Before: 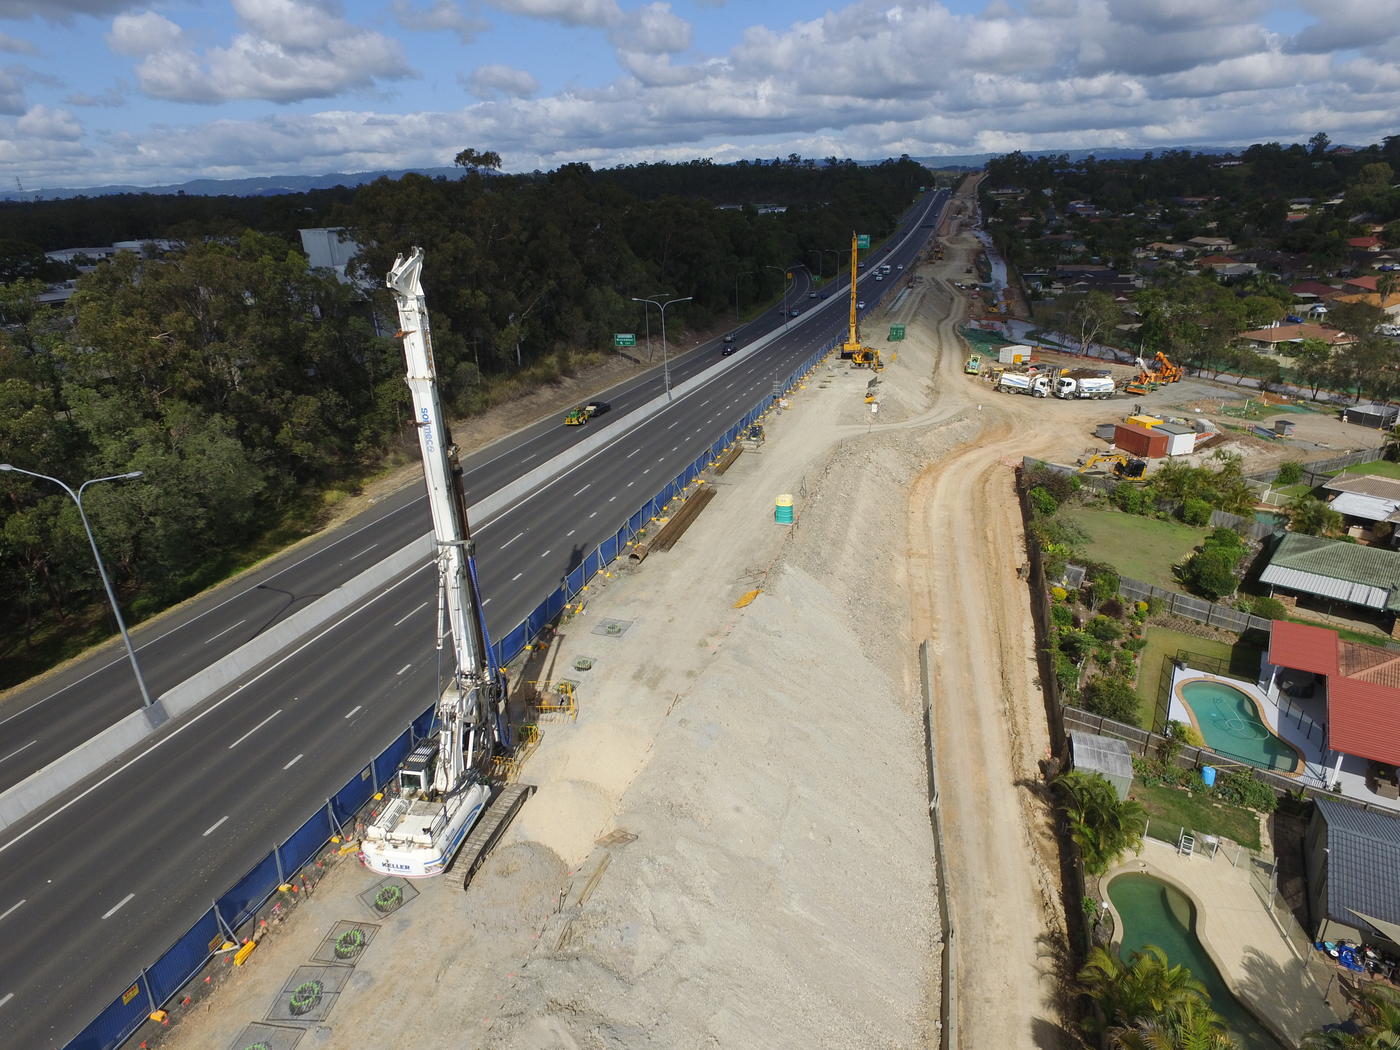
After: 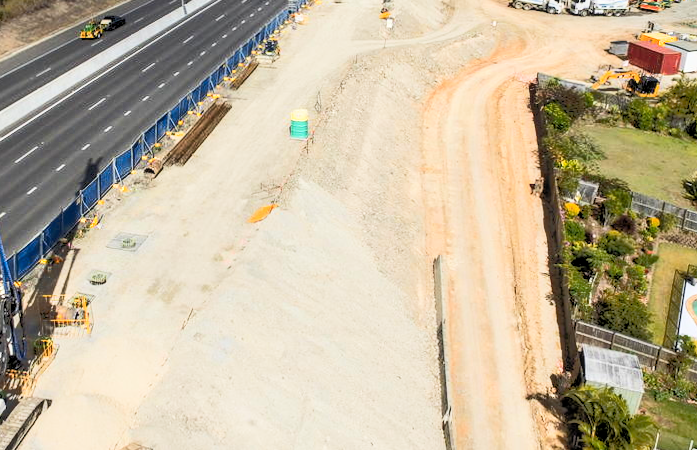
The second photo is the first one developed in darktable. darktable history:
tone equalizer: -8 EV -0.528 EV, -7 EV -0.319 EV, -6 EV -0.083 EV, -5 EV 0.413 EV, -4 EV 0.985 EV, -3 EV 0.791 EV, -2 EV -0.01 EV, -1 EV 0.14 EV, +0 EV -0.012 EV, smoothing 1
local contrast: on, module defaults
contrast brightness saturation: contrast 0.2, brightness 0.15, saturation 0.14
exposure: black level correction 0.003, exposure 0.383 EV, compensate highlight preservation false
color zones: curves: ch1 [(0.239, 0.552) (0.75, 0.5)]; ch2 [(0.25, 0.462) (0.749, 0.457)], mix 25.94%
crop: left 35.03%, top 36.625%, right 14.663%, bottom 20.057%
rotate and perspective: rotation 0.174°, lens shift (vertical) 0.013, lens shift (horizontal) 0.019, shear 0.001, automatic cropping original format, crop left 0.007, crop right 0.991, crop top 0.016, crop bottom 0.997
filmic rgb: black relative exposure -5 EV, white relative exposure 3.5 EV, hardness 3.19, contrast 1.3, highlights saturation mix -50%
